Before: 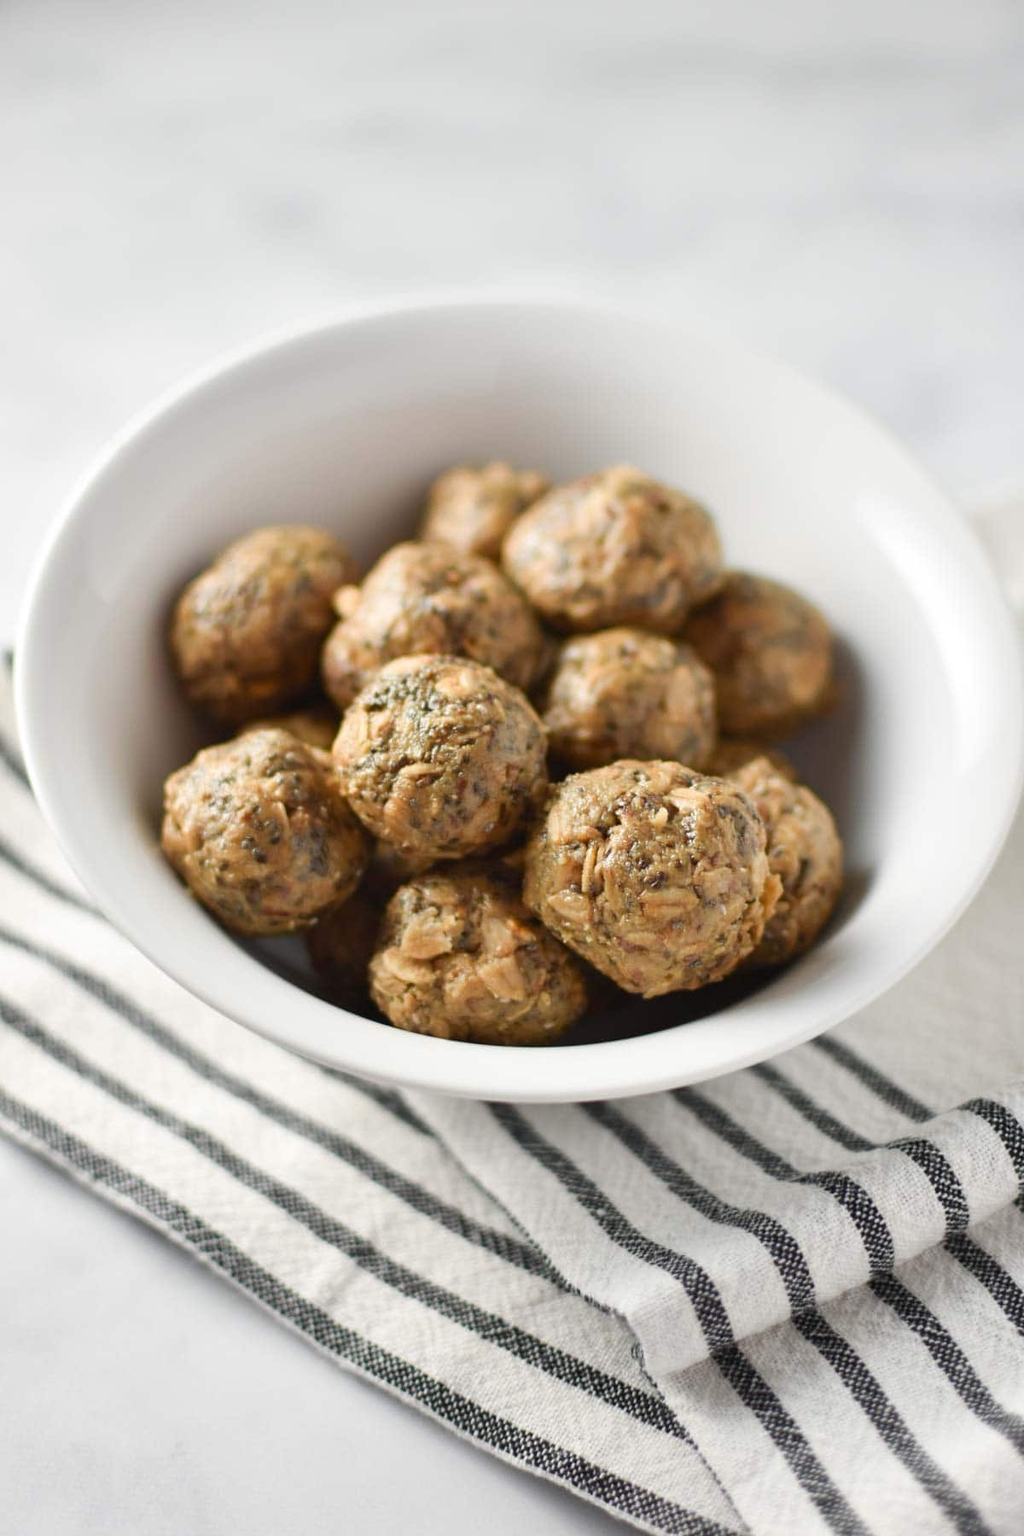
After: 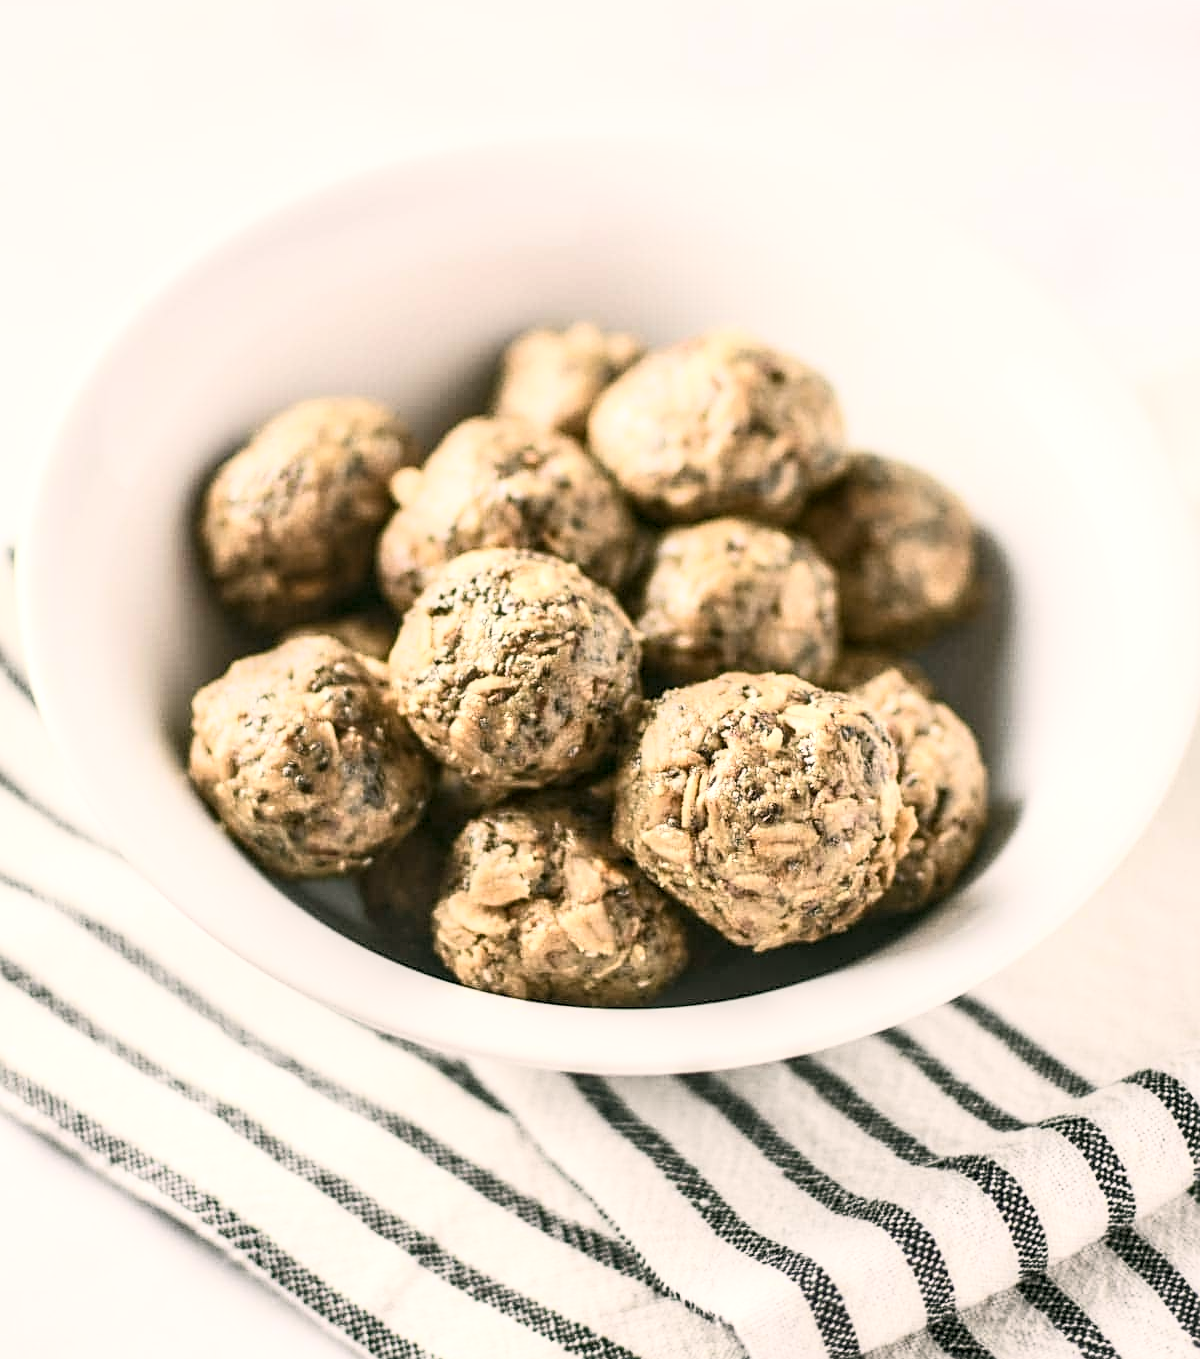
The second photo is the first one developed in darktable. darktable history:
crop and rotate: top 12.132%, bottom 12.347%
sharpen: on, module defaults
contrast brightness saturation: contrast 0.438, brightness 0.556, saturation -0.2
local contrast: highlights 25%, detail 150%
color correction: highlights a* 4.47, highlights b* 4.93, shadows a* -6.95, shadows b* 4.87
